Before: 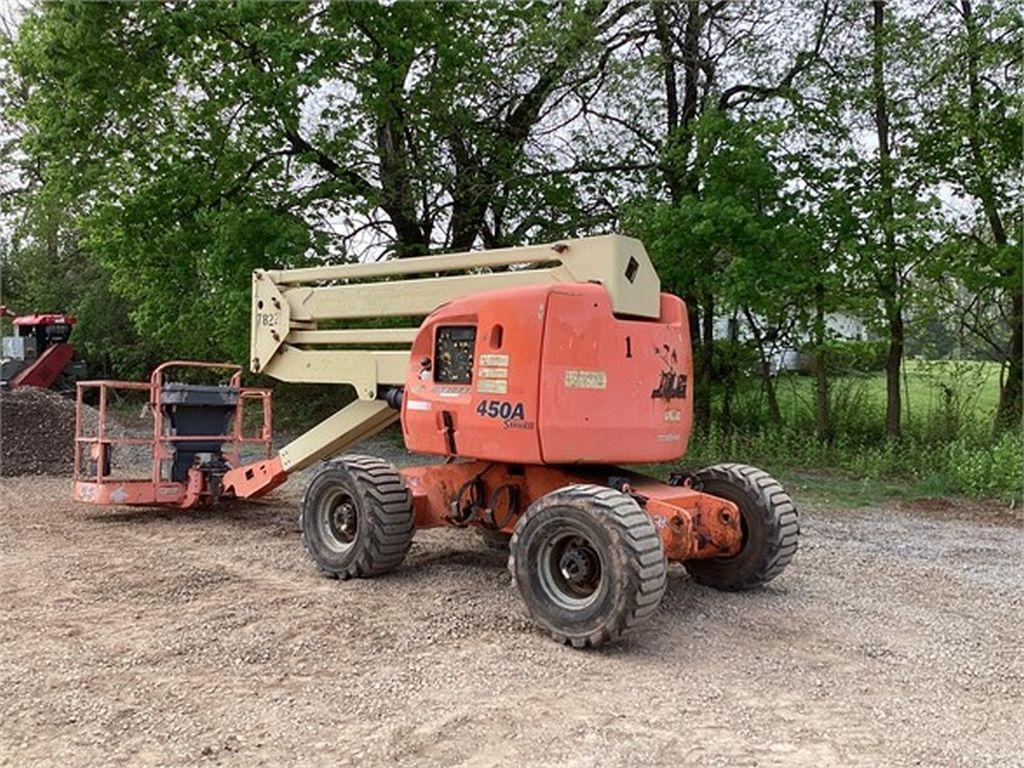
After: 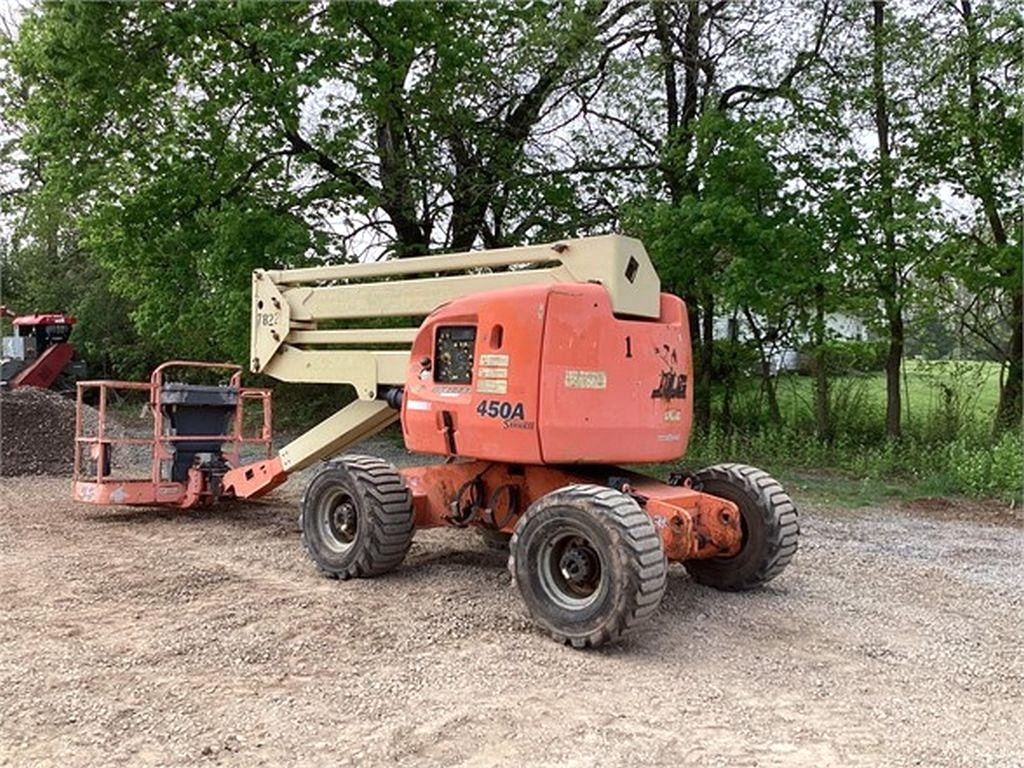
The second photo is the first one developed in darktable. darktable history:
shadows and highlights: shadows -12.25, white point adjustment 4.08, highlights 28.06
